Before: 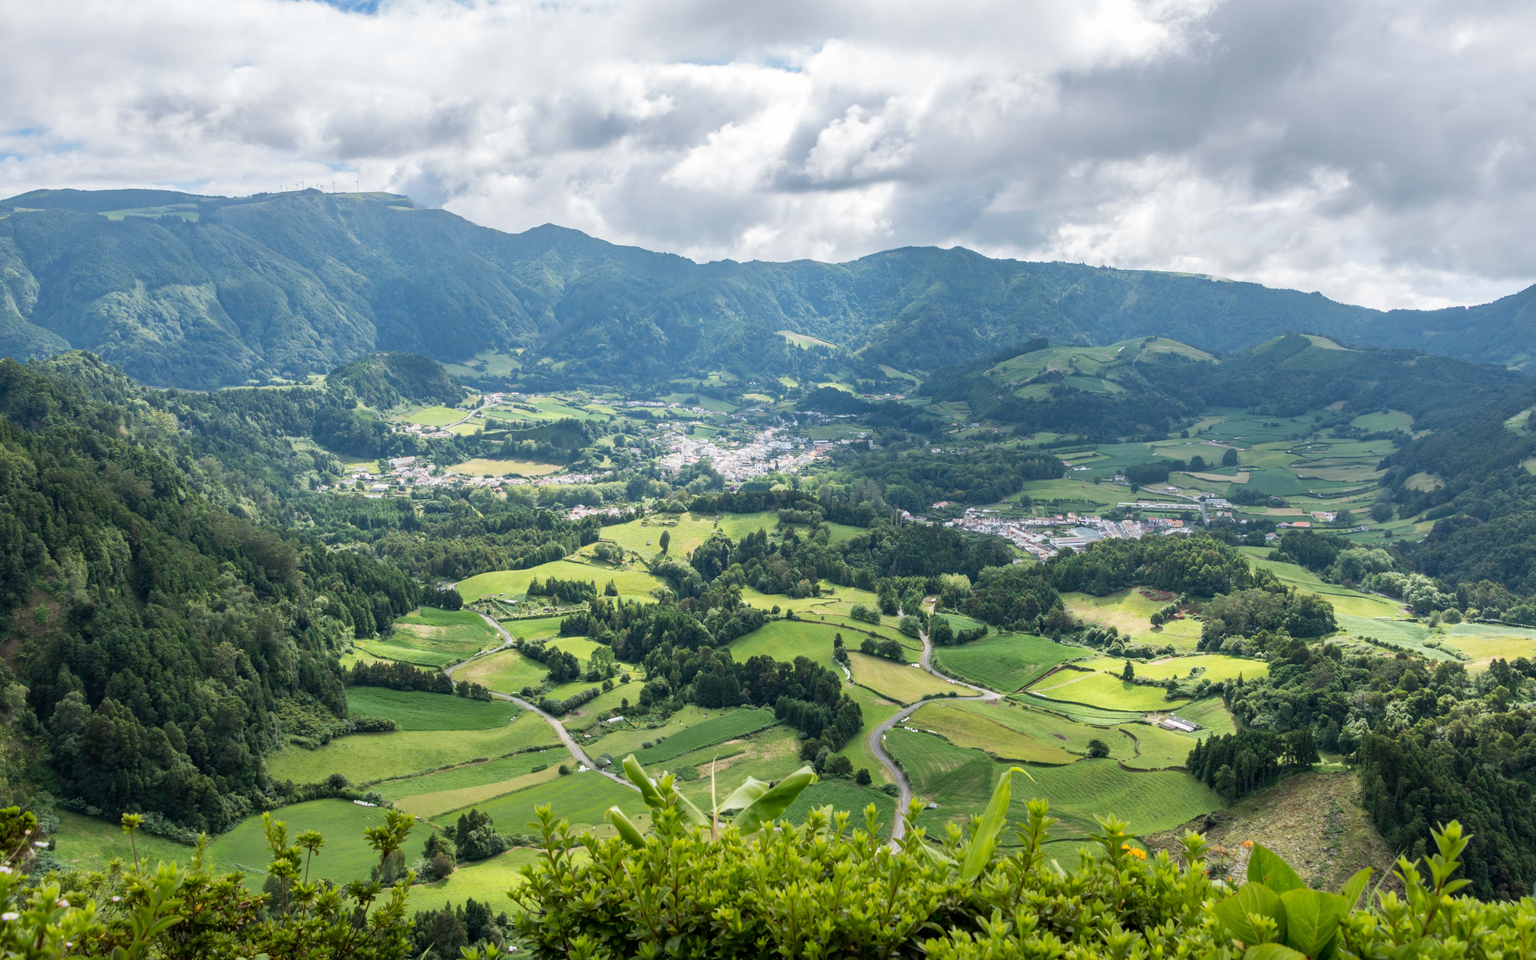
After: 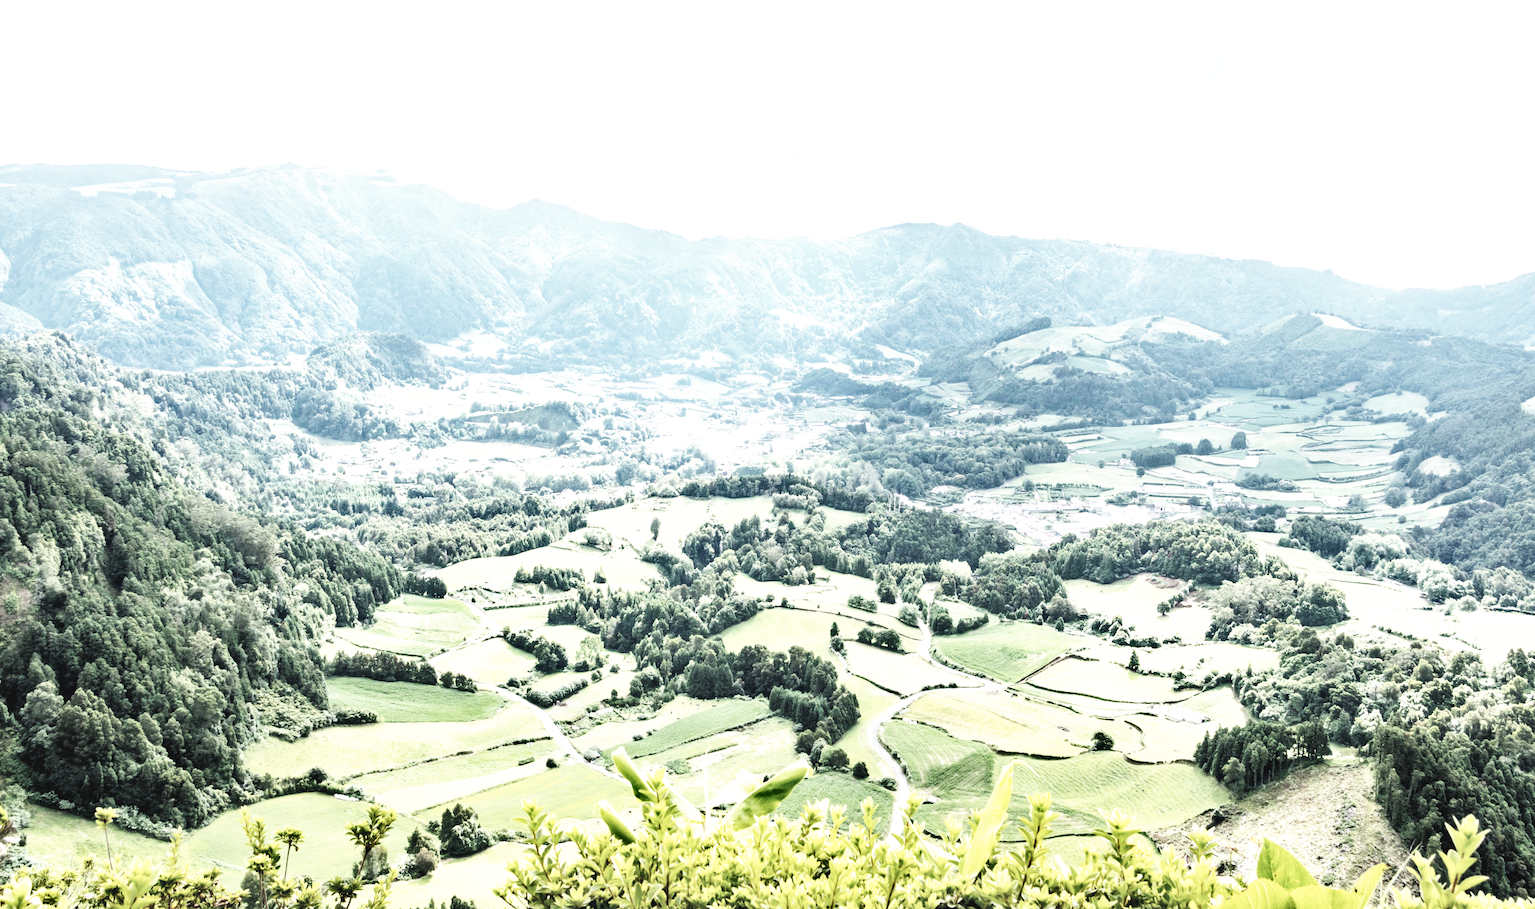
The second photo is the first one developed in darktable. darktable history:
exposure: black level correction 0.001, exposure 0.675 EV, compensate highlight preservation false
contrast brightness saturation: brightness 0.18, saturation -0.5
tone equalizer: -8 EV -0.75 EV, -7 EV -0.7 EV, -6 EV -0.6 EV, -5 EV -0.4 EV, -3 EV 0.4 EV, -2 EV 0.6 EV, -1 EV 0.7 EV, +0 EV 0.75 EV, edges refinement/feathering 500, mask exposure compensation -1.57 EV, preserve details no
crop: left 1.964%, top 3.251%, right 1.122%, bottom 4.933%
base curve: curves: ch0 [(0, 0.003) (0.001, 0.002) (0.006, 0.004) (0.02, 0.022) (0.048, 0.086) (0.094, 0.234) (0.162, 0.431) (0.258, 0.629) (0.385, 0.8) (0.548, 0.918) (0.751, 0.988) (1, 1)], preserve colors none
shadows and highlights: low approximation 0.01, soften with gaussian
